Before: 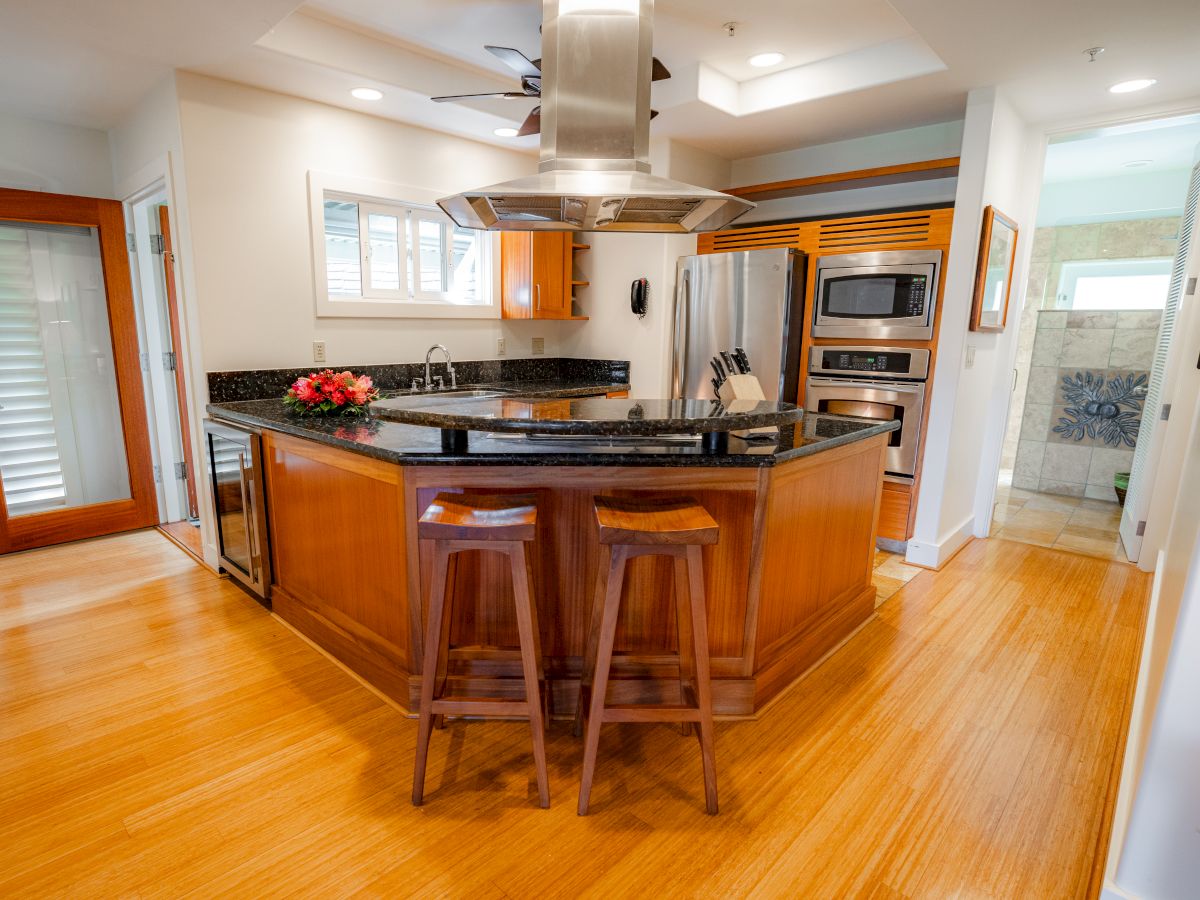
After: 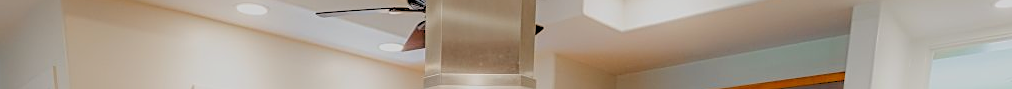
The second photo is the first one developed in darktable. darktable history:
sharpen: on, module defaults
contrast brightness saturation: saturation 0.1
rgb levels: preserve colors sum RGB, levels [[0.038, 0.433, 0.934], [0, 0.5, 1], [0, 0.5, 1]]
crop and rotate: left 9.644%, top 9.491%, right 6.021%, bottom 80.509%
exposure: exposure -0.462 EV, compensate highlight preservation false
